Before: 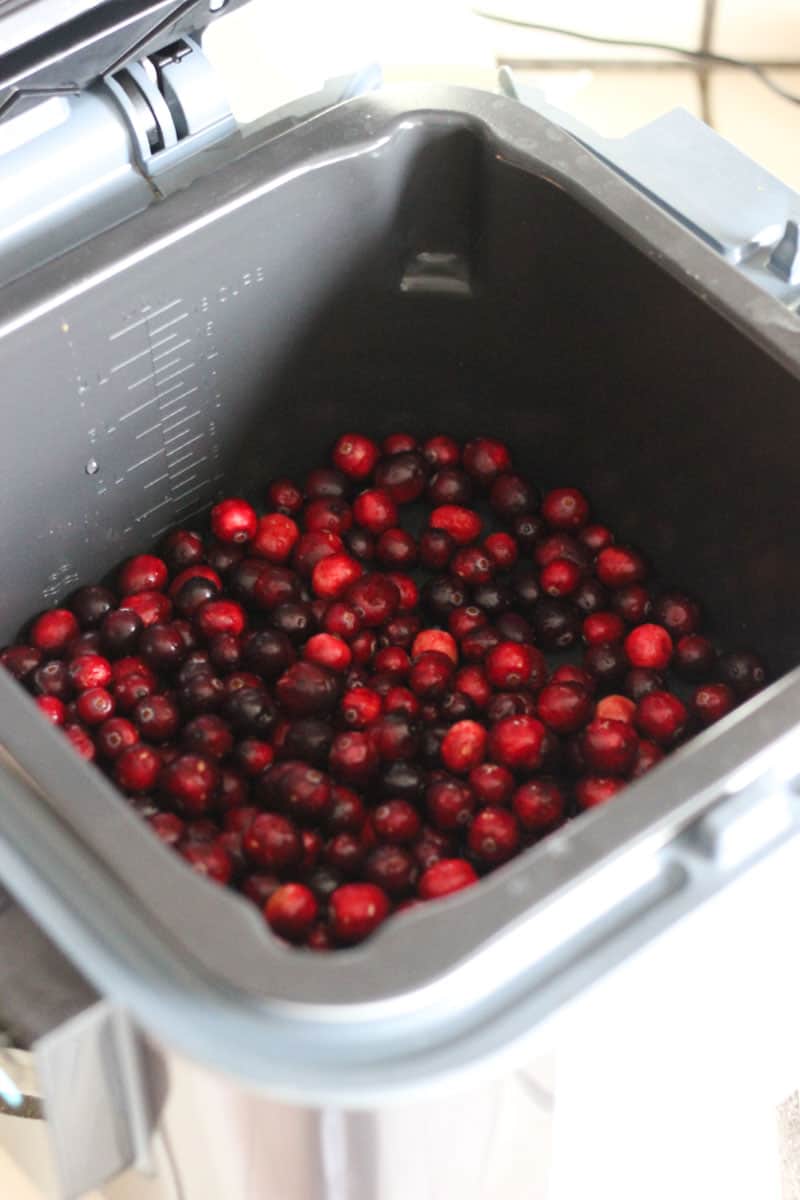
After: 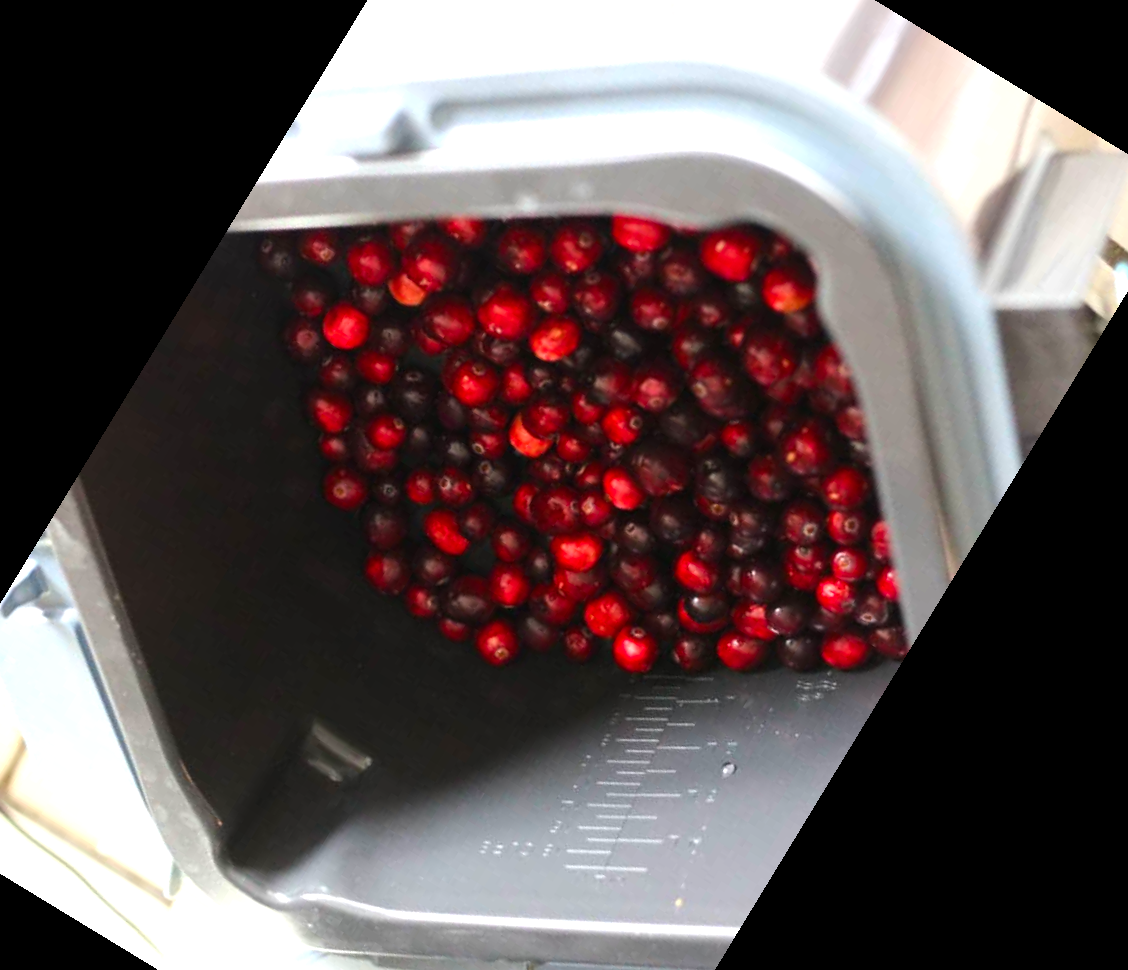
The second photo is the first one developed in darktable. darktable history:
tone equalizer: -8 EV -0.417 EV, -7 EV -0.389 EV, -6 EV -0.333 EV, -5 EV -0.222 EV, -3 EV 0.222 EV, -2 EV 0.333 EV, -1 EV 0.389 EV, +0 EV 0.417 EV, edges refinement/feathering 500, mask exposure compensation -1.57 EV, preserve details no
crop and rotate: angle 148.68°, left 9.111%, top 15.603%, right 4.588%, bottom 17.041%
color balance rgb: perceptual saturation grading › global saturation 20%, global vibrance 20%
